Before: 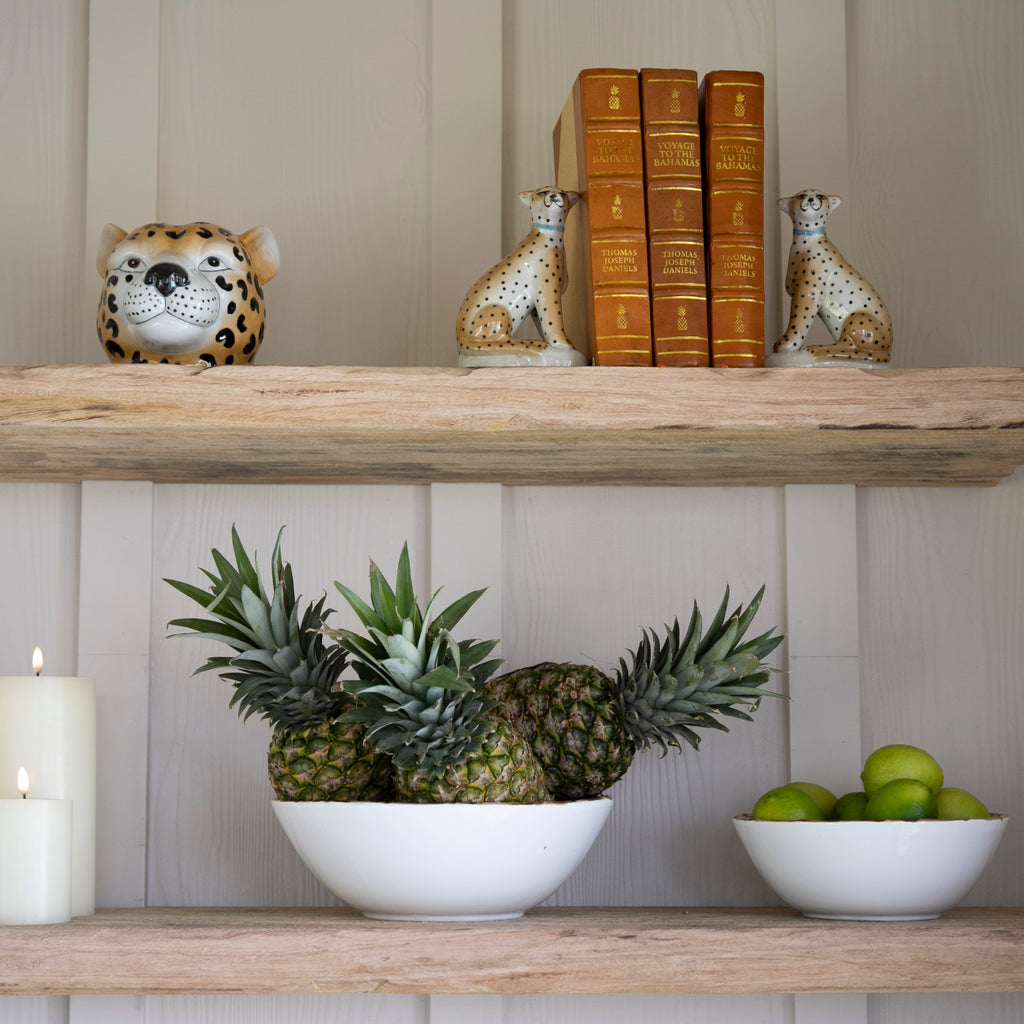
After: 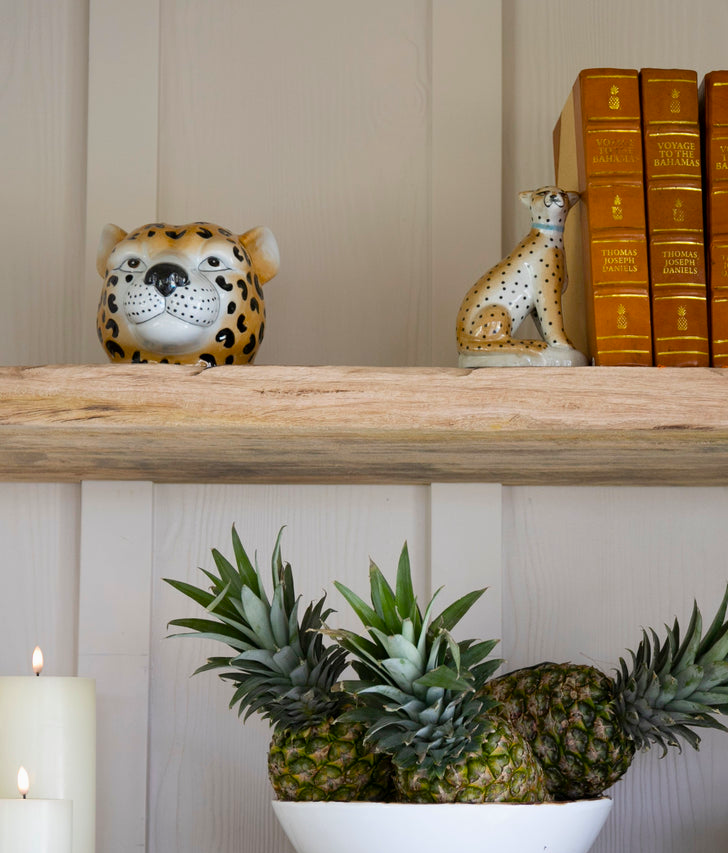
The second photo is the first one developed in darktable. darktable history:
color balance rgb: linear chroma grading › shadows -8%, linear chroma grading › global chroma 10%, perceptual saturation grading › global saturation 2%, perceptual saturation grading › highlights -2%, perceptual saturation grading › mid-tones 4%, perceptual saturation grading › shadows 8%, perceptual brilliance grading › global brilliance 2%, perceptual brilliance grading › highlights -4%, global vibrance 16%, saturation formula JzAzBz (2021)
crop: right 28.885%, bottom 16.626%
